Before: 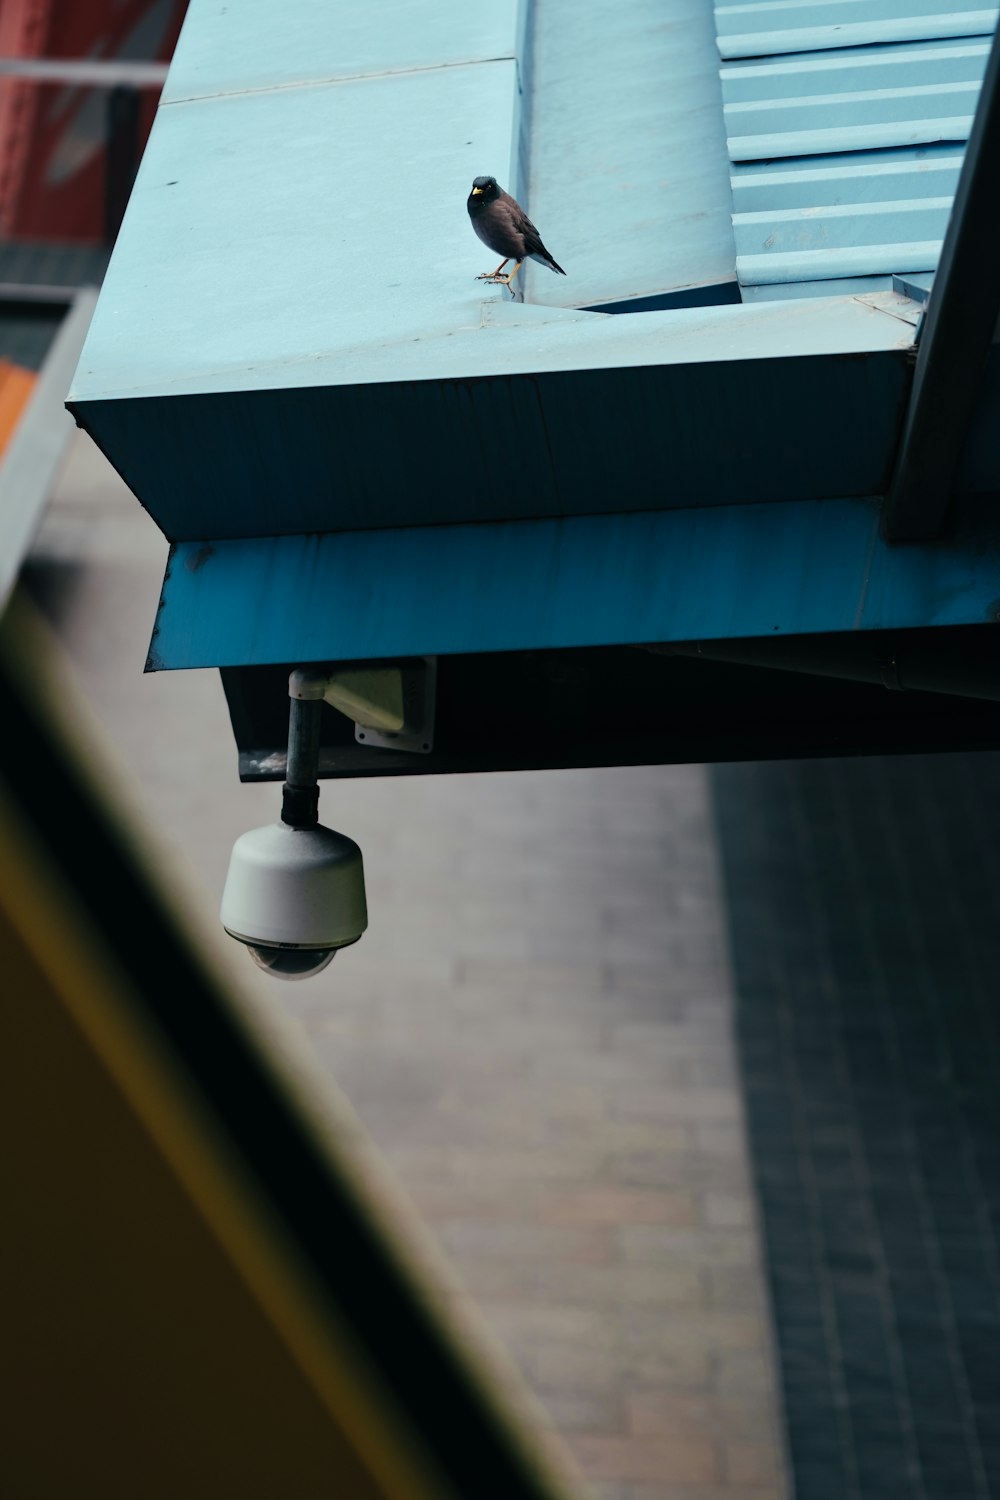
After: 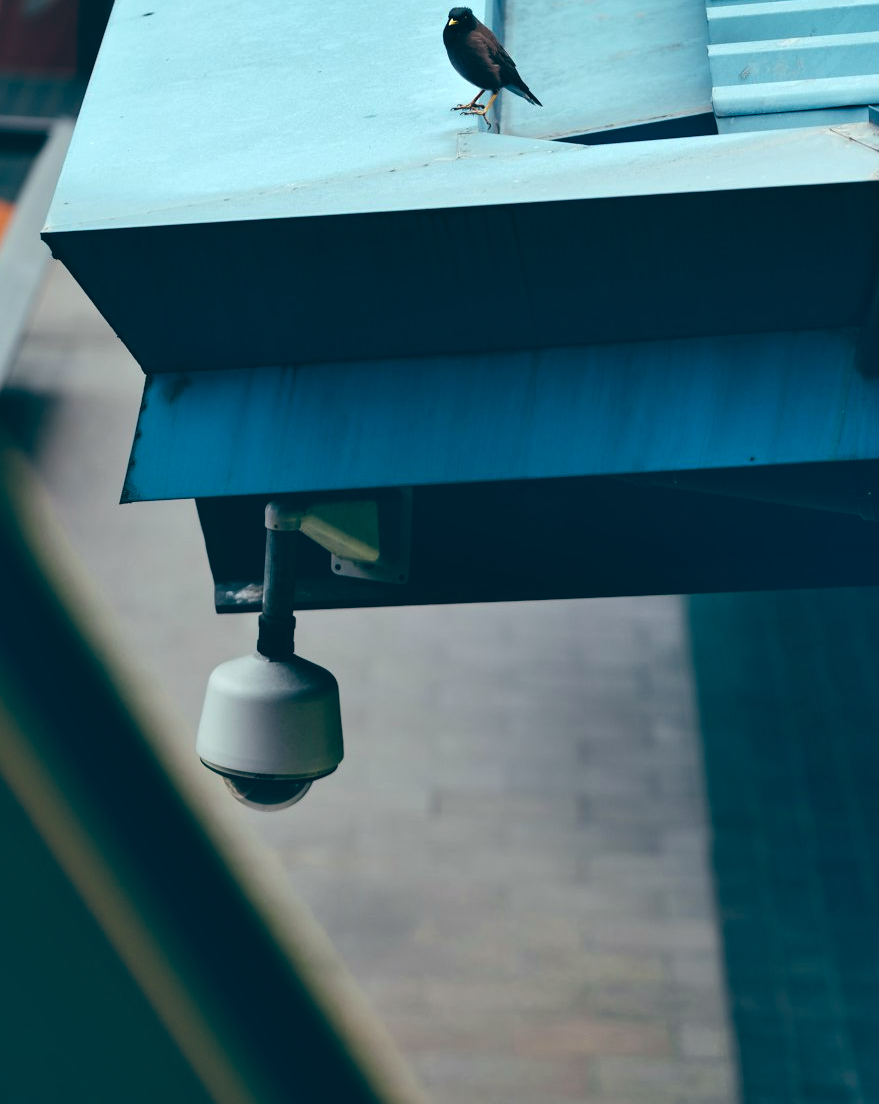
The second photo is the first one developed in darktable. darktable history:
exposure: black level correction 0.005, exposure 0.014 EV, compensate highlight preservation false
shadows and highlights: soften with gaussian
color balance: lift [1.016, 0.983, 1, 1.017], gamma [0.958, 1, 1, 1], gain [0.981, 1.007, 0.993, 1.002], input saturation 118.26%, contrast 13.43%, contrast fulcrum 21.62%, output saturation 82.76%
crop and rotate: left 2.425%, top 11.305%, right 9.6%, bottom 15.08%
